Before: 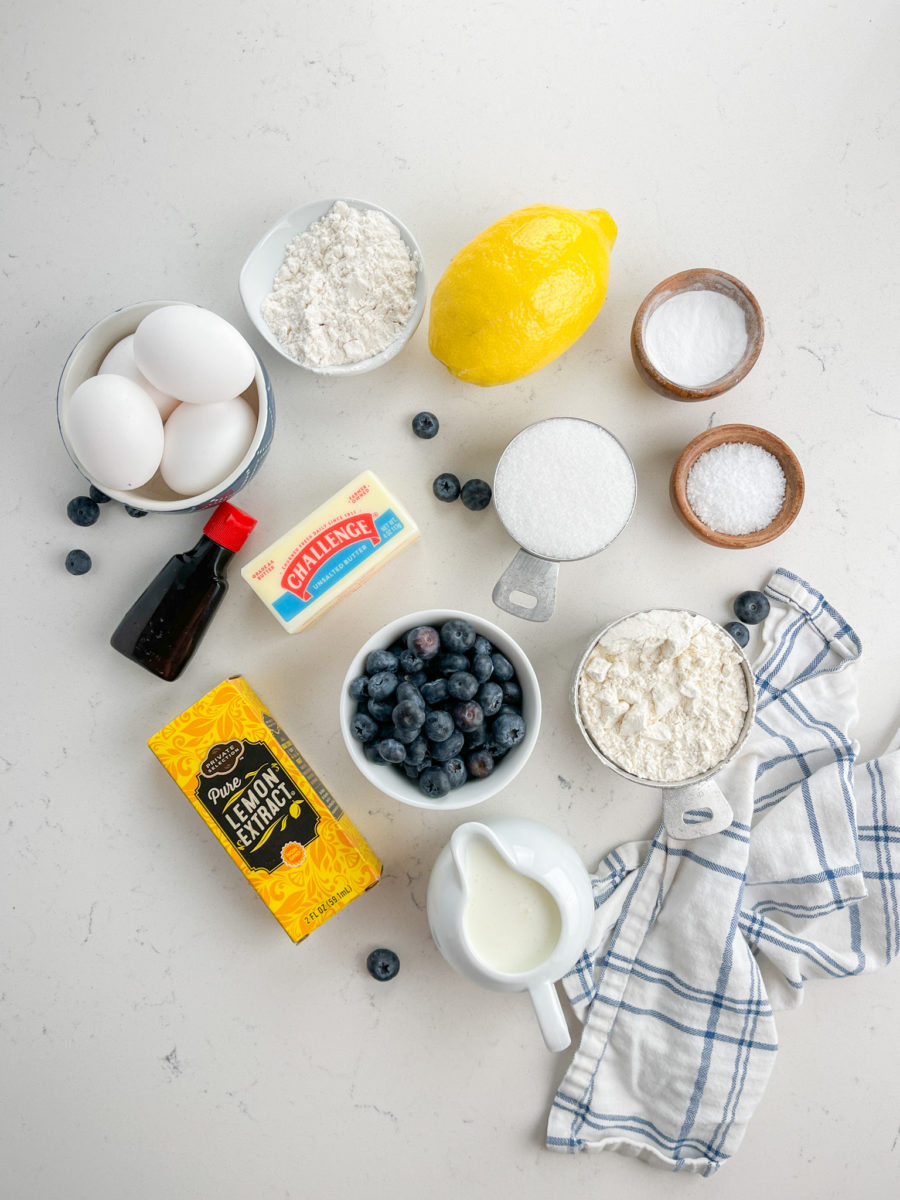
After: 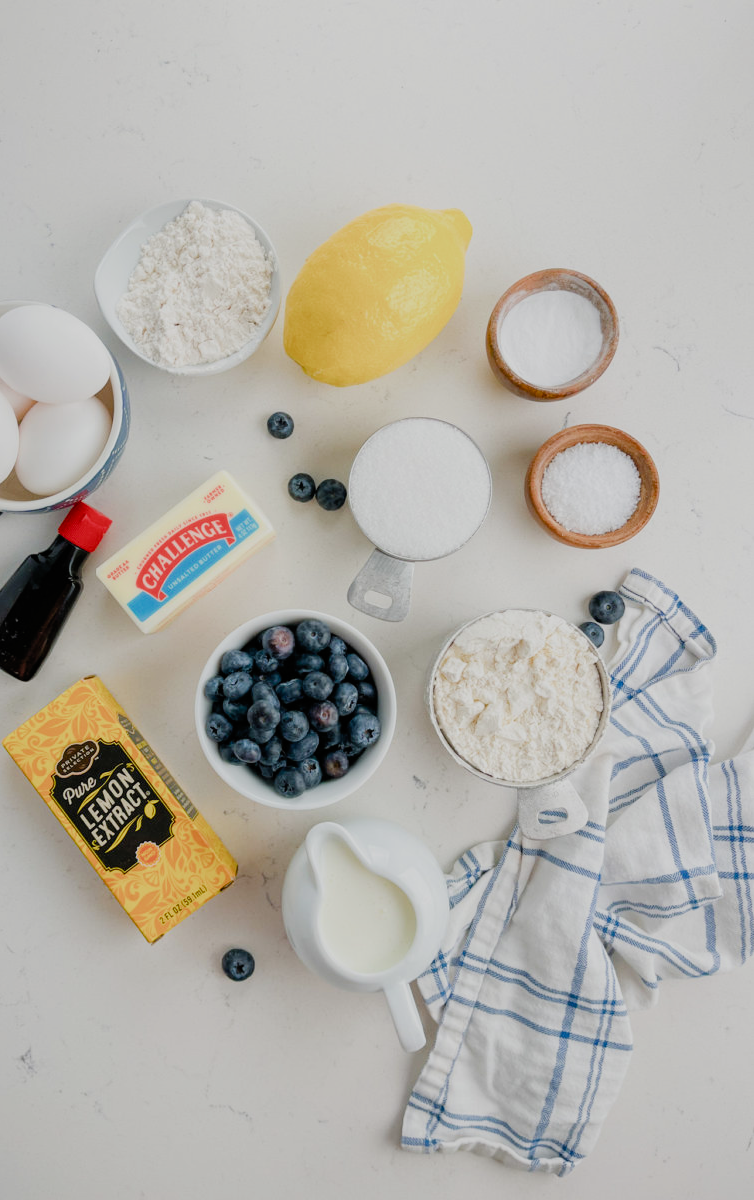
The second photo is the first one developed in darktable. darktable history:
color balance rgb: global offset › luminance 0.262%, linear chroma grading › shadows 15.632%, perceptual saturation grading › global saturation 20%, perceptual saturation grading › highlights -24.967%, perceptual saturation grading › shadows 24.342%
crop: left 16.158%
filmic rgb: black relative exposure -7.65 EV, white relative exposure 4.56 EV, hardness 3.61, add noise in highlights 0.002, color science v3 (2019), use custom middle-gray values true, contrast in highlights soft
